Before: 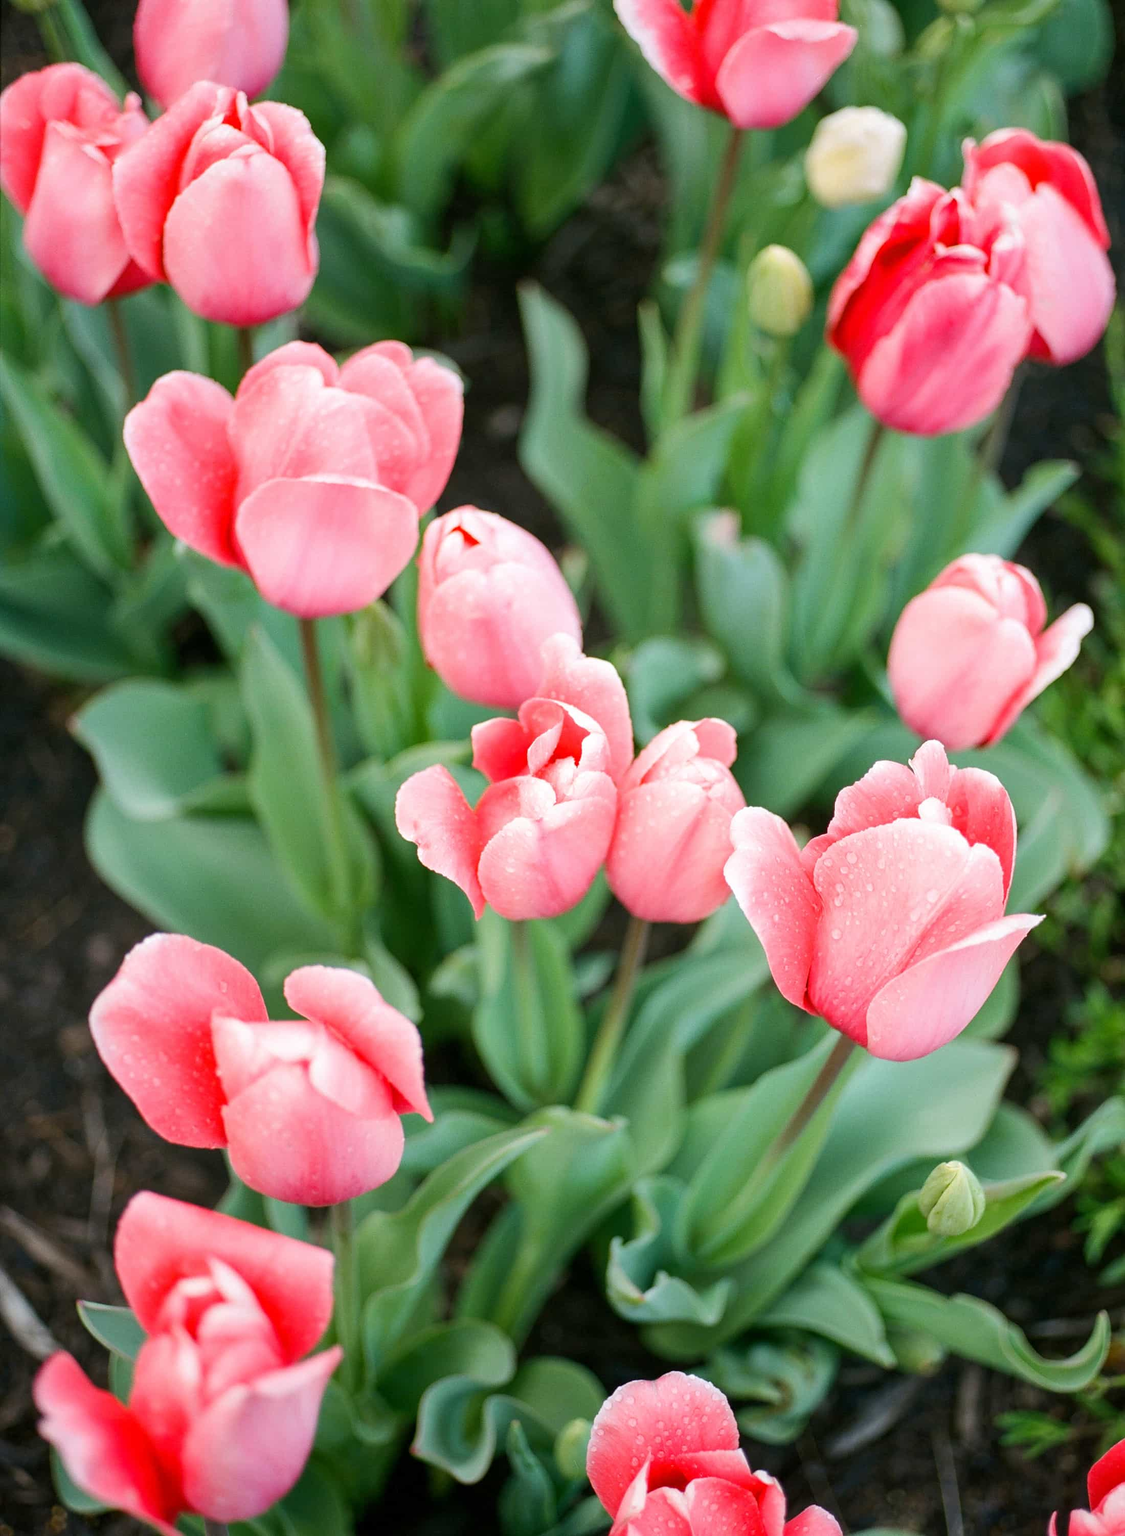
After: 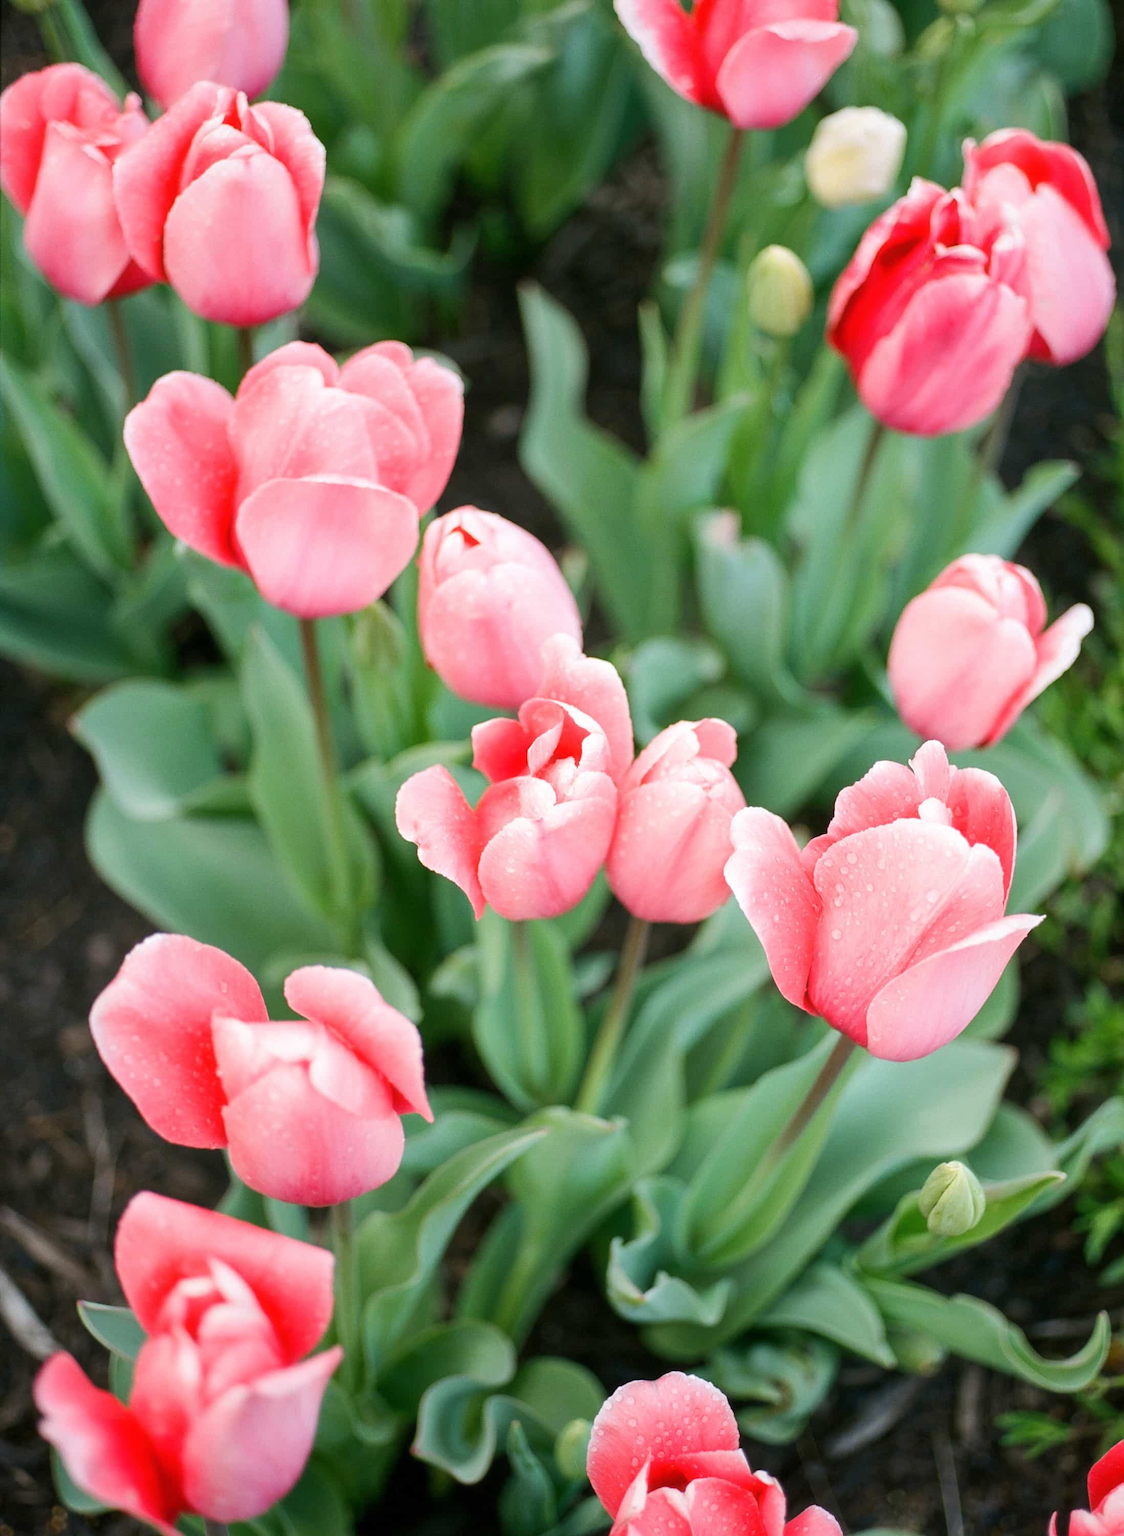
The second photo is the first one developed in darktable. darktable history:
haze removal: strength -0.108, adaptive false
